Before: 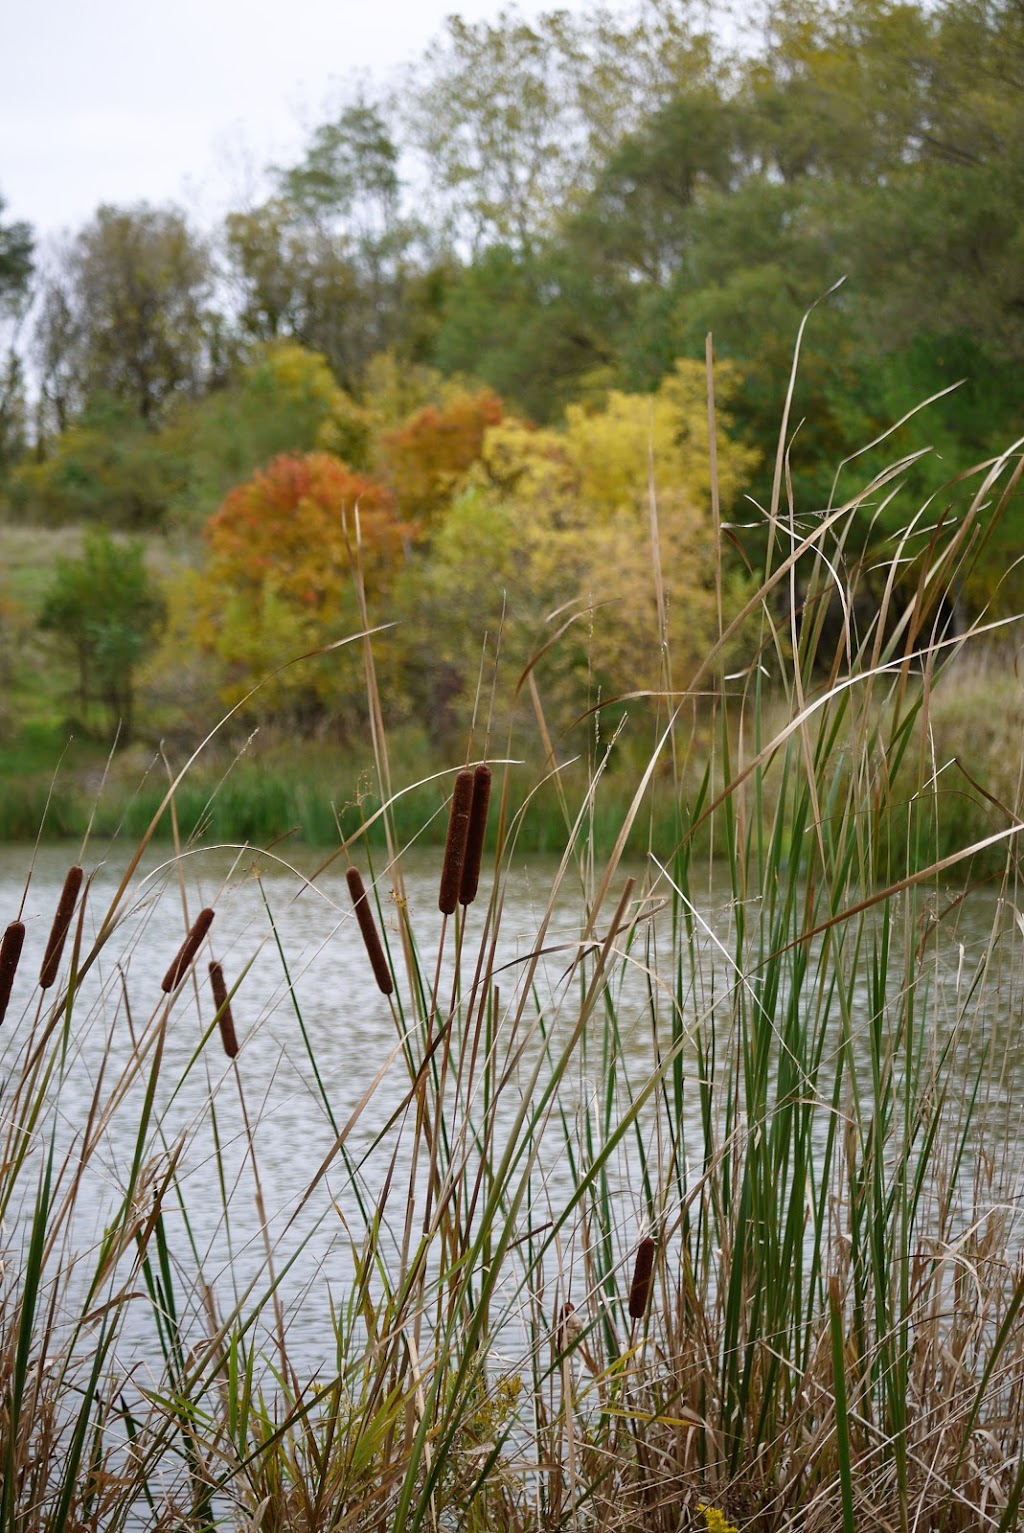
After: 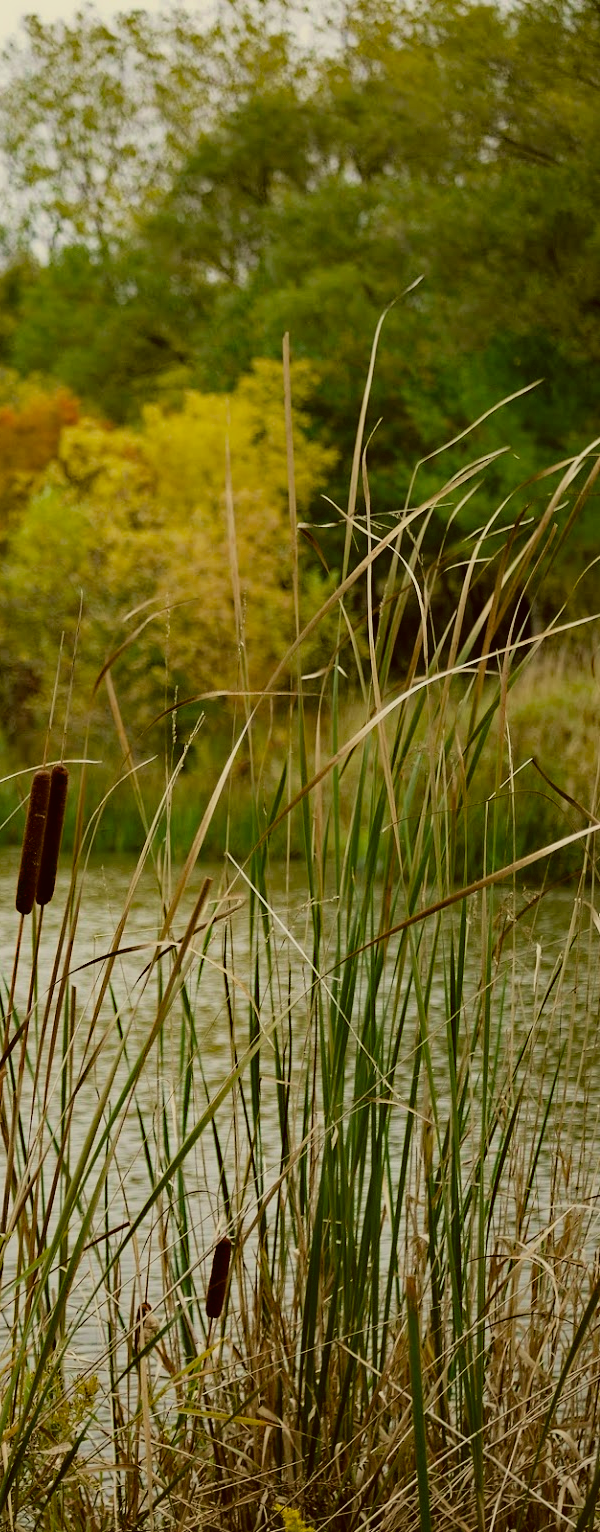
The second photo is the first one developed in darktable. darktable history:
filmic rgb: black relative exposure -7.65 EV, white relative exposure 4.56 EV, hardness 3.61, contrast 0.991
crop: left 41.312%
velvia: on, module defaults
color correction: highlights a* -1.45, highlights b* 10.45, shadows a* 0.715, shadows b* 19.75
contrast brightness saturation: saturation -0.049
exposure: black level correction 0.001, compensate exposure bias true, compensate highlight preservation false
haze removal: strength 0.526, distance 0.924, compatibility mode true, adaptive false
levels: black 8.58%
